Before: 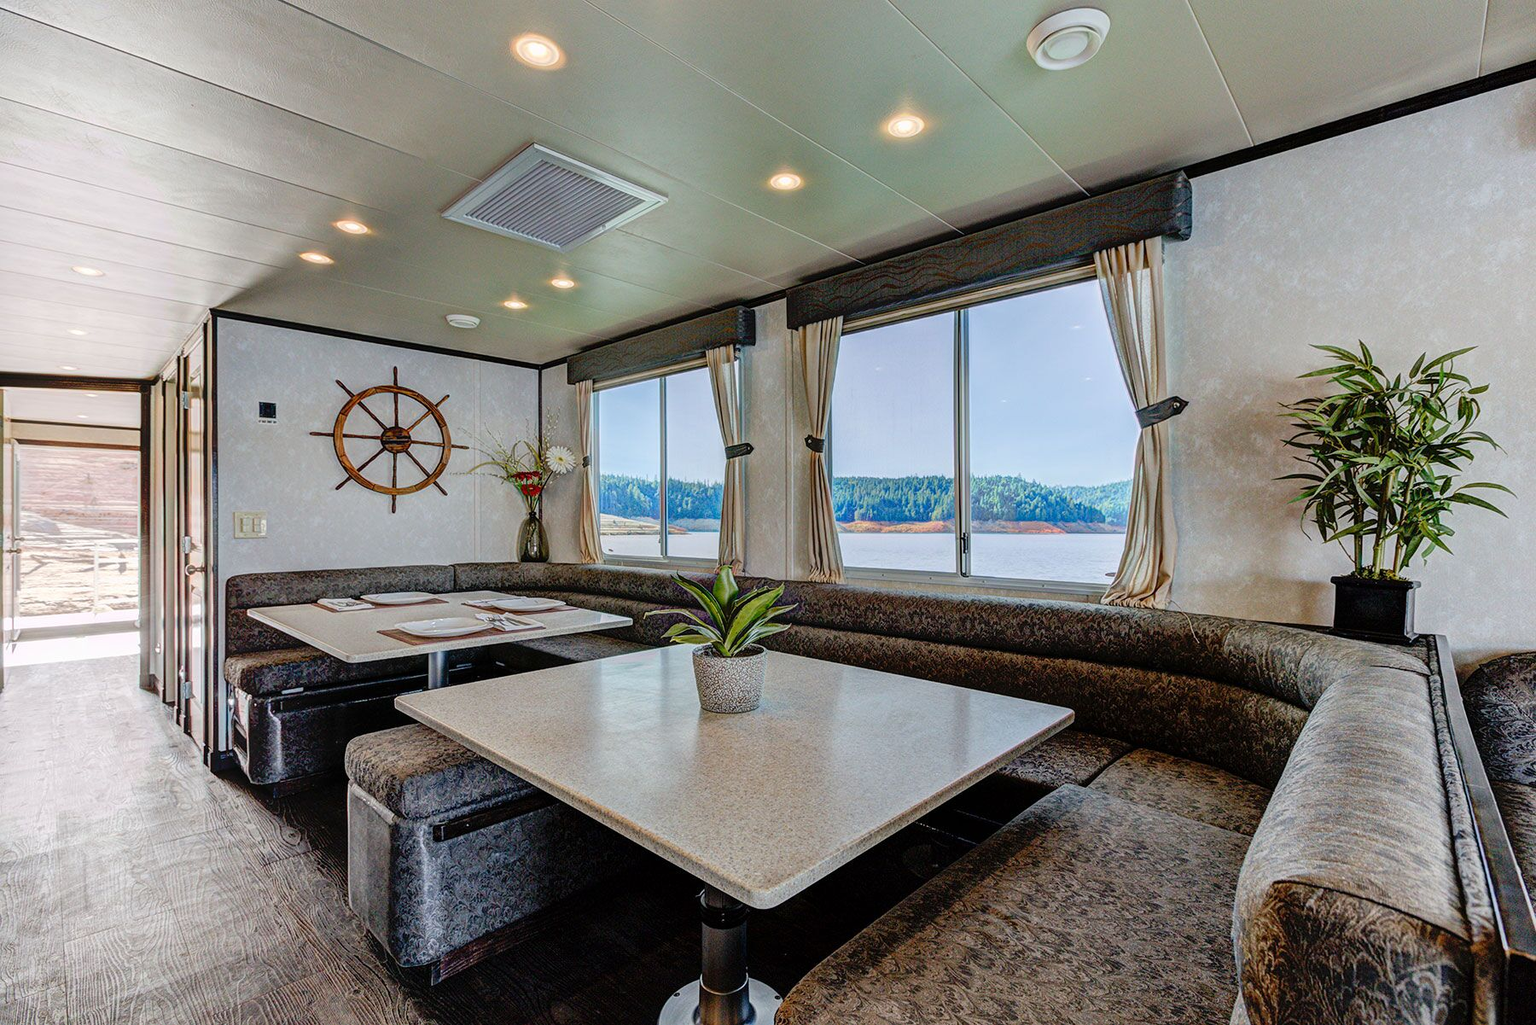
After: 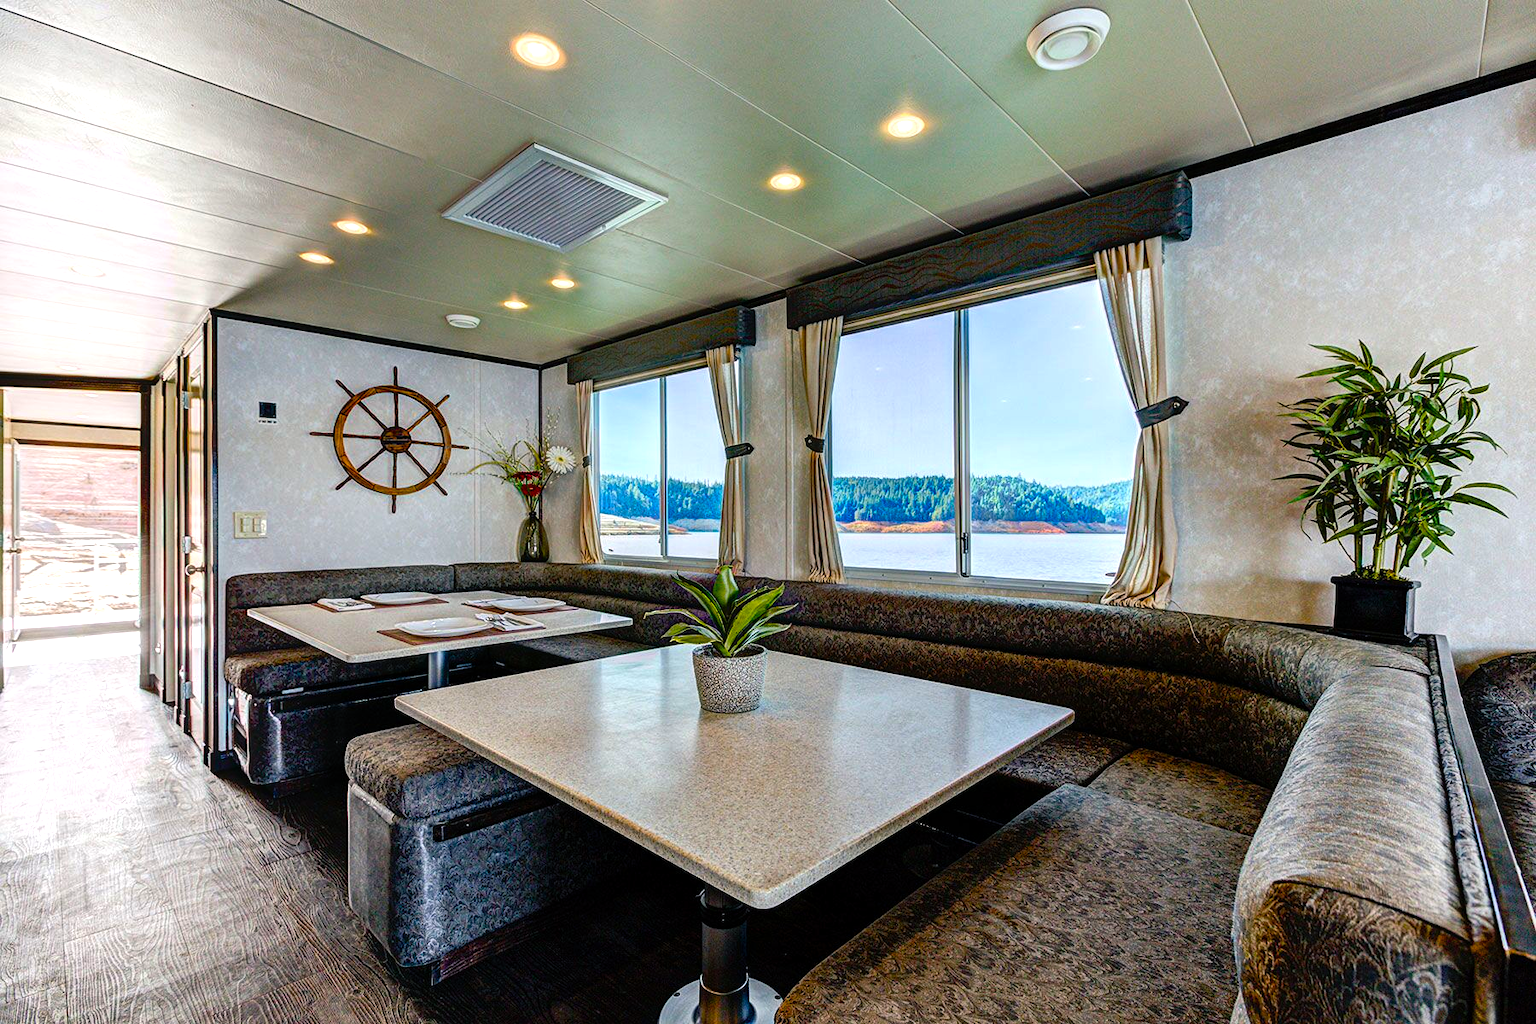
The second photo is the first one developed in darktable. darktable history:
color balance rgb: shadows lift › chroma 2.046%, shadows lift › hue 222.38°, linear chroma grading › global chroma 0.261%, perceptual saturation grading › global saturation 36.647%, perceptual saturation grading › shadows 35.382%, perceptual brilliance grading › global brilliance 14.362%, perceptual brilliance grading › shadows -34.199%
